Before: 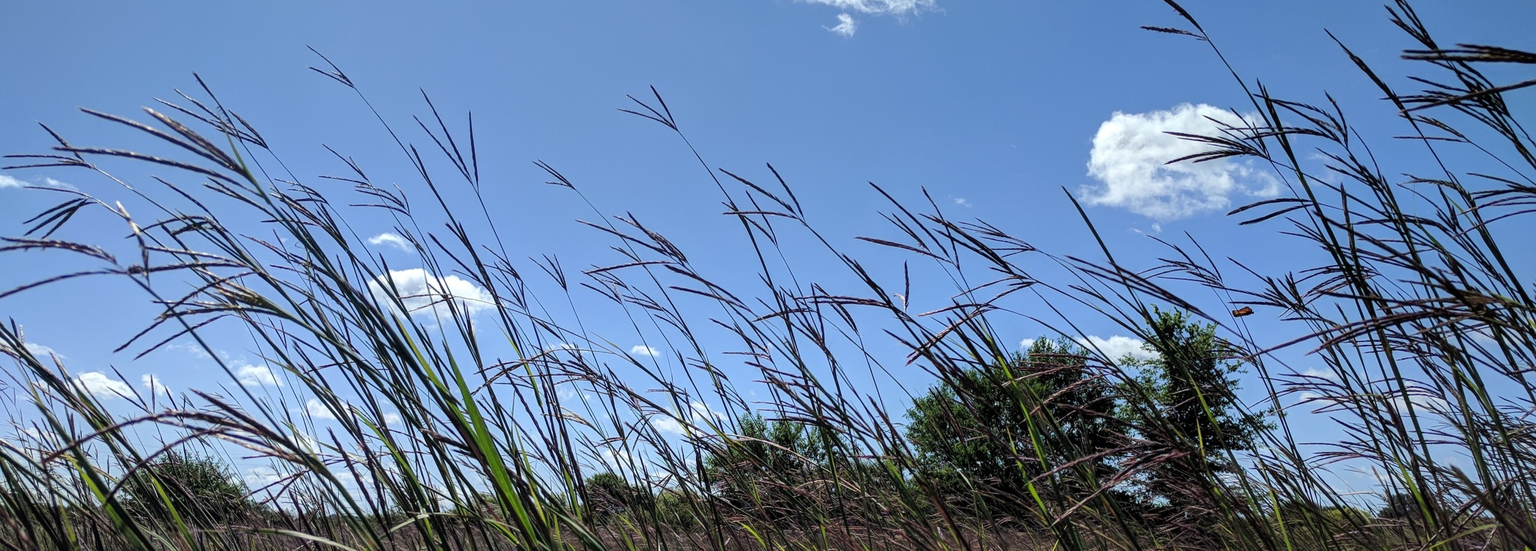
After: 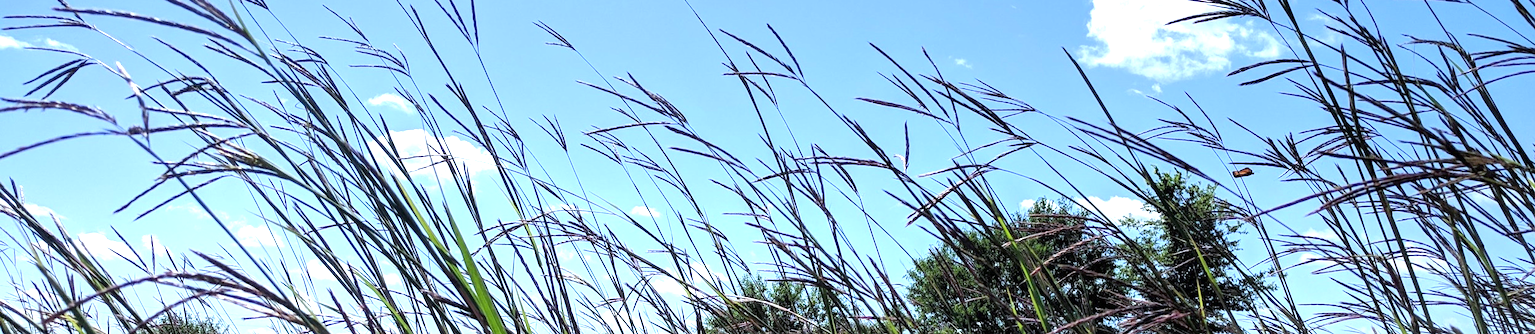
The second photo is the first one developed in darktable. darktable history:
exposure: exposure 1.061 EV, compensate highlight preservation false
crop and rotate: top 25.357%, bottom 13.942%
white balance: red 0.967, blue 1.049
